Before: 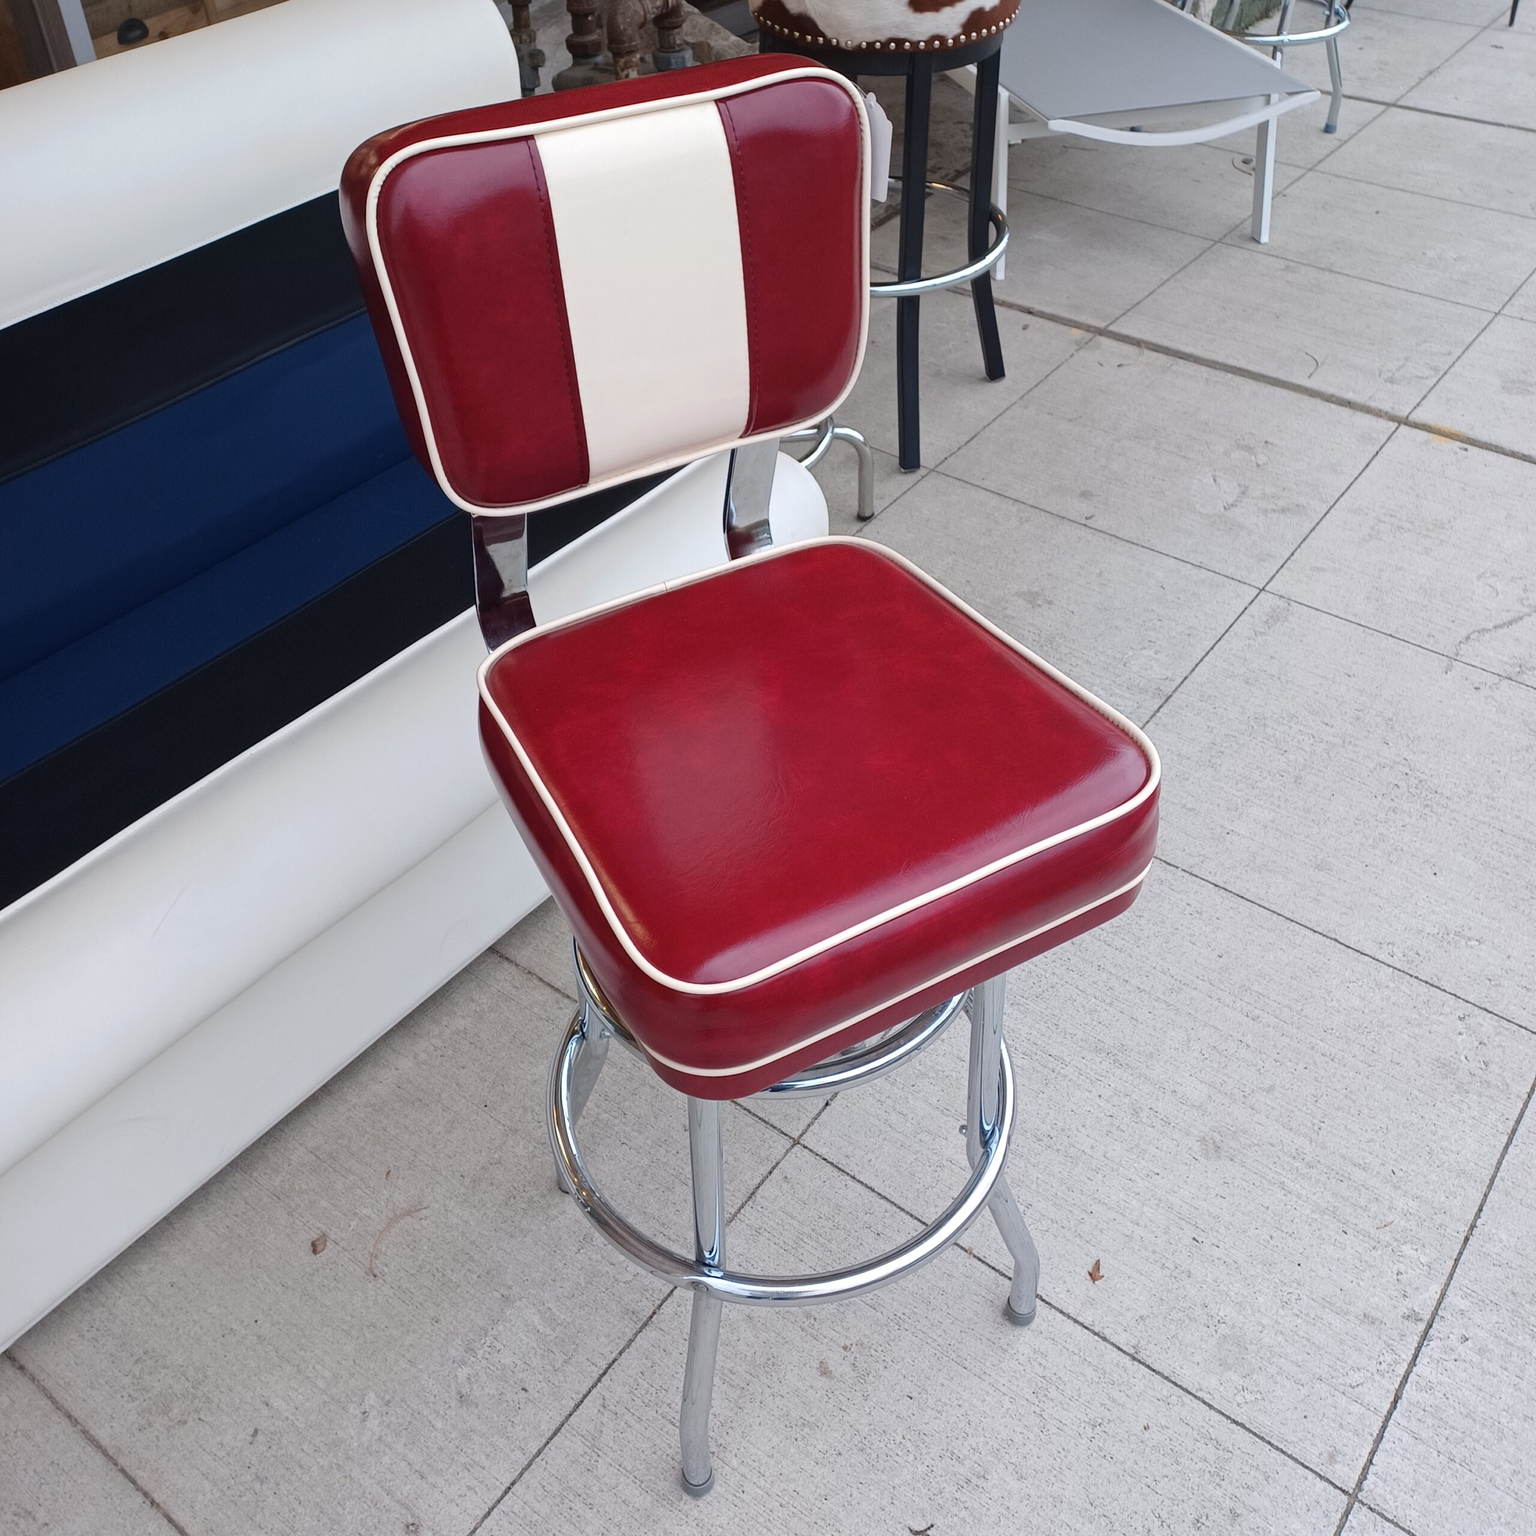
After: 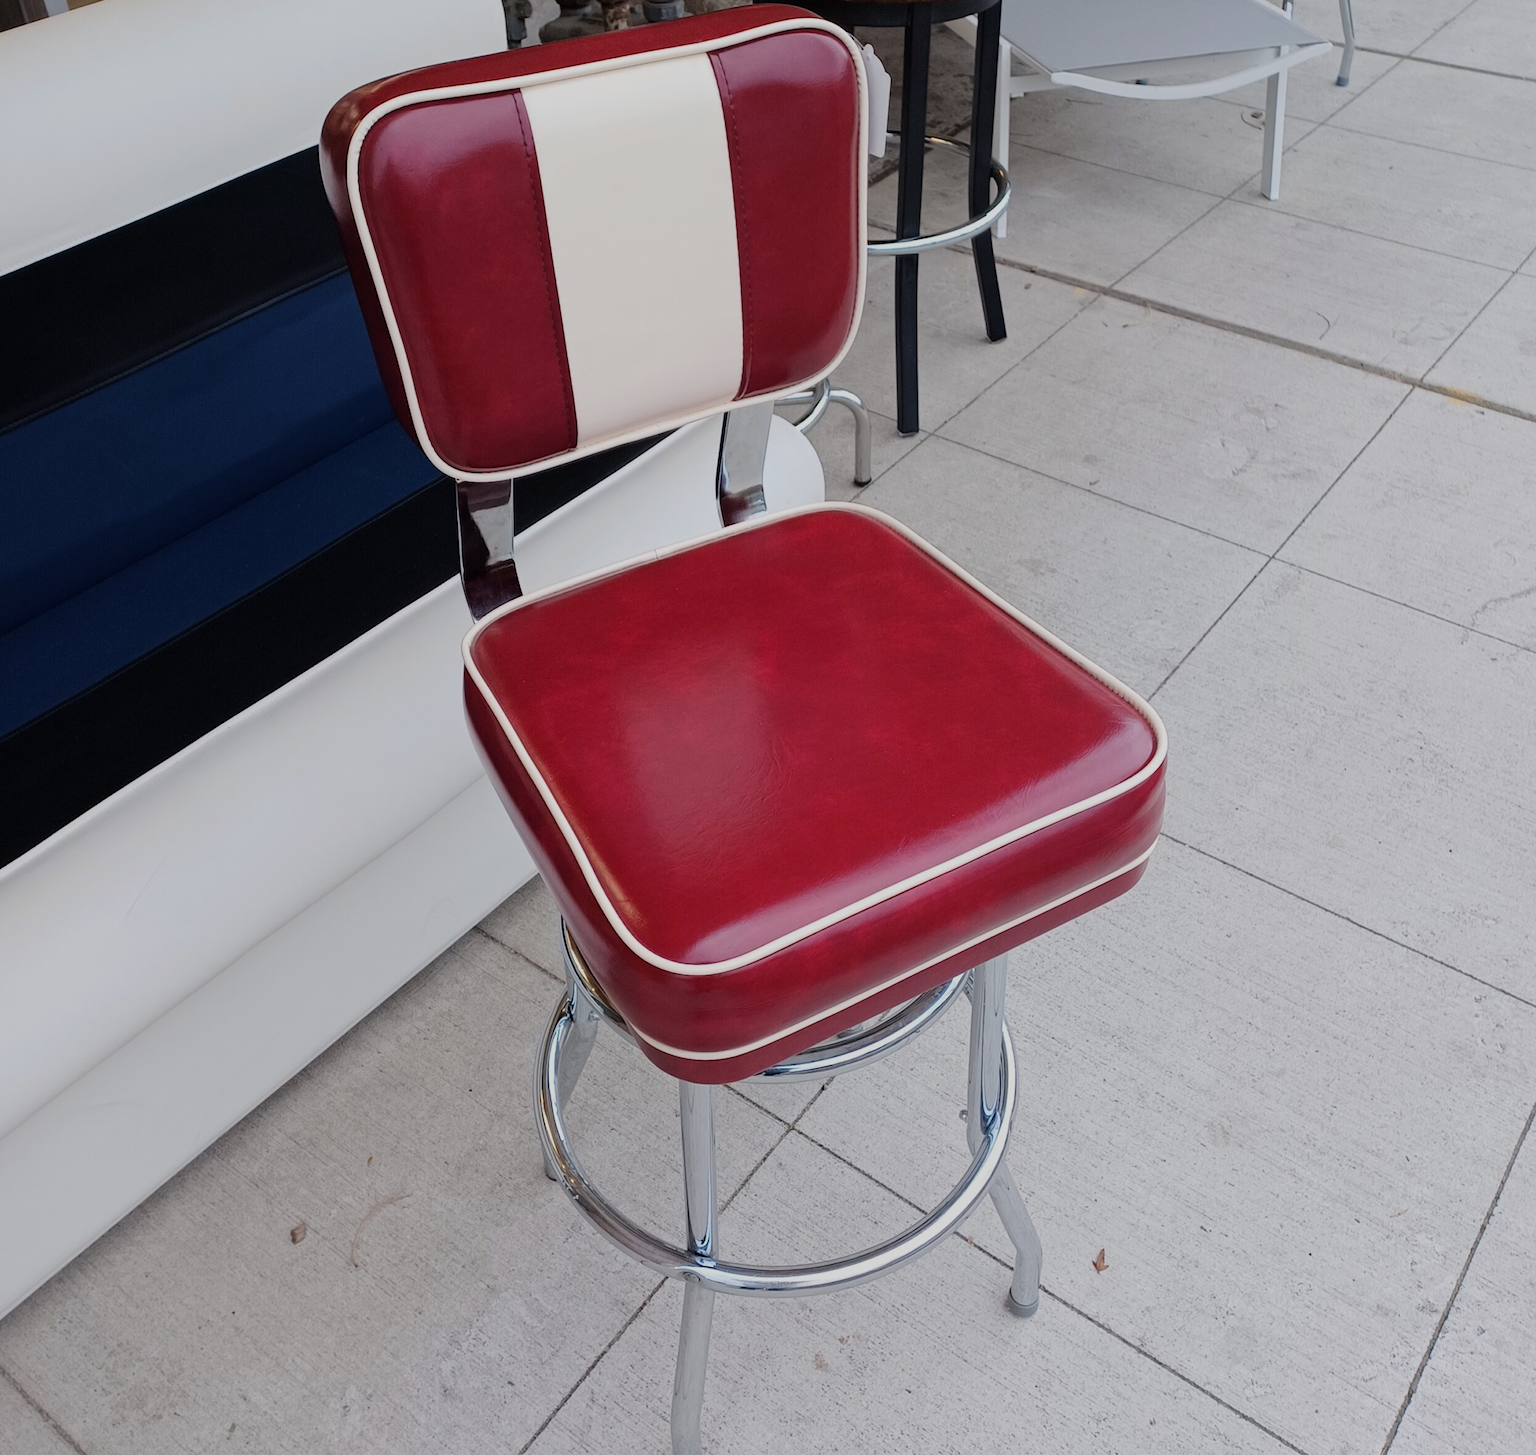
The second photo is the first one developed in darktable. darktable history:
filmic rgb: black relative exposure -7.65 EV, white relative exposure 4.56 EV, hardness 3.61
crop: left 1.964%, top 3.251%, right 1.122%, bottom 4.933%
